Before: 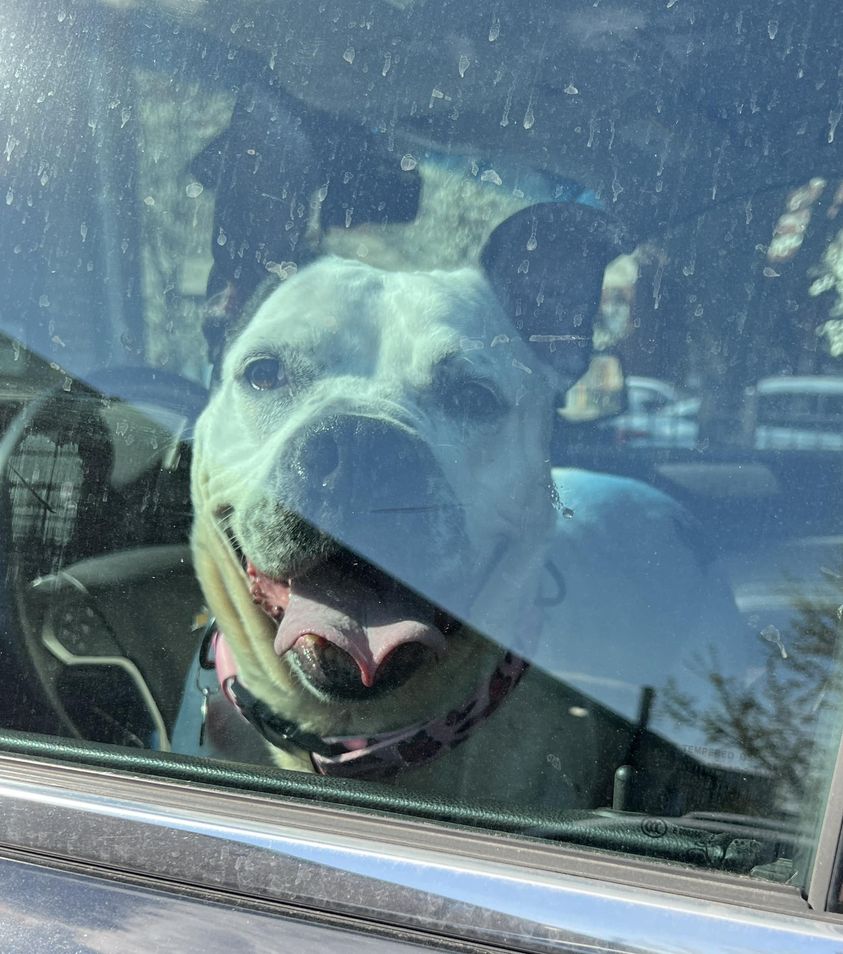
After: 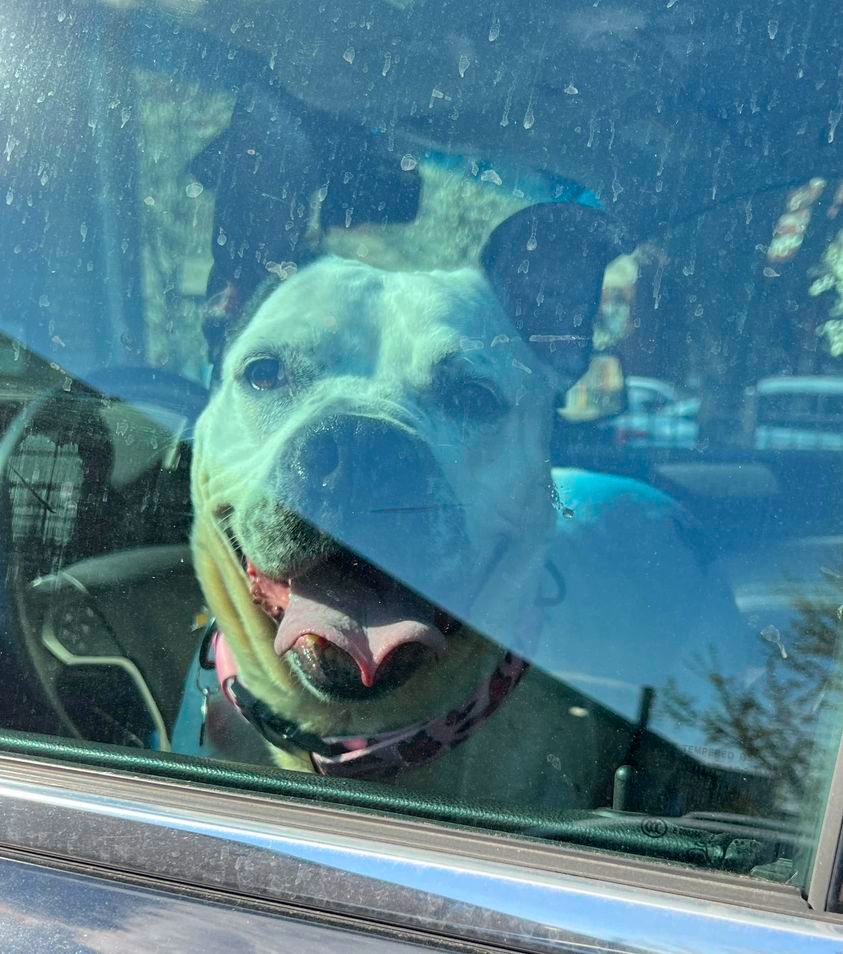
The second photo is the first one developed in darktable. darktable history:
color balance rgb: perceptual saturation grading › global saturation 20%, global vibrance 20%
contrast equalizer: y [[0.5 ×6], [0.5 ×6], [0.5, 0.5, 0.501, 0.545, 0.707, 0.863], [0 ×6], [0 ×6]]
shadows and highlights: low approximation 0.01, soften with gaussian
